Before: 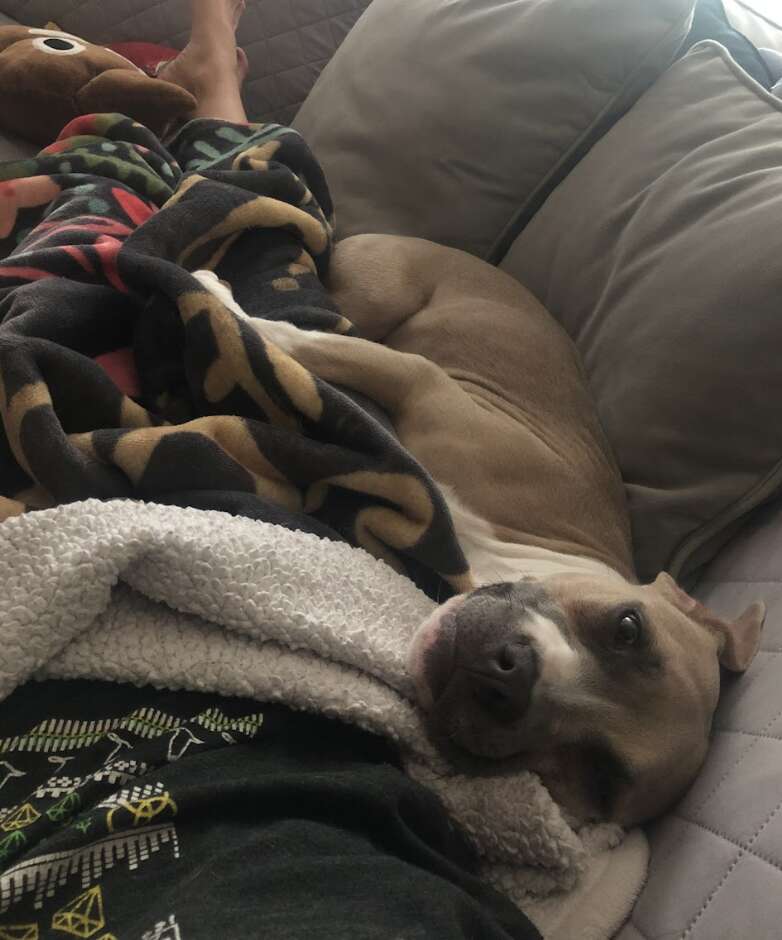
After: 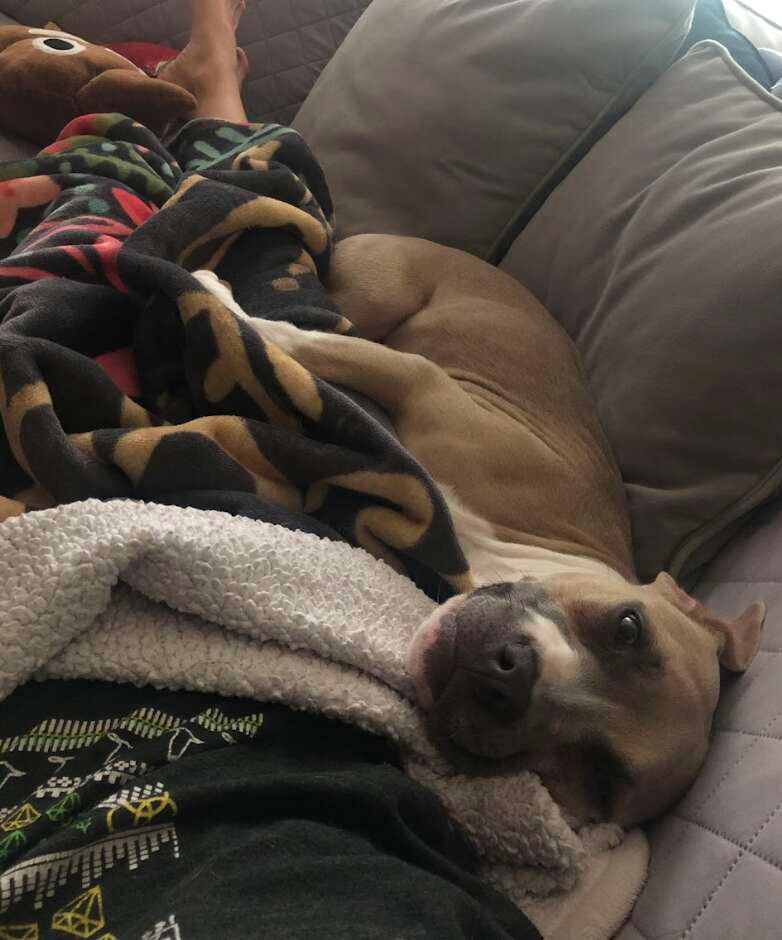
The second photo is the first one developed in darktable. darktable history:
haze removal: strength 0.131, distance 0.245, compatibility mode true, adaptive false
